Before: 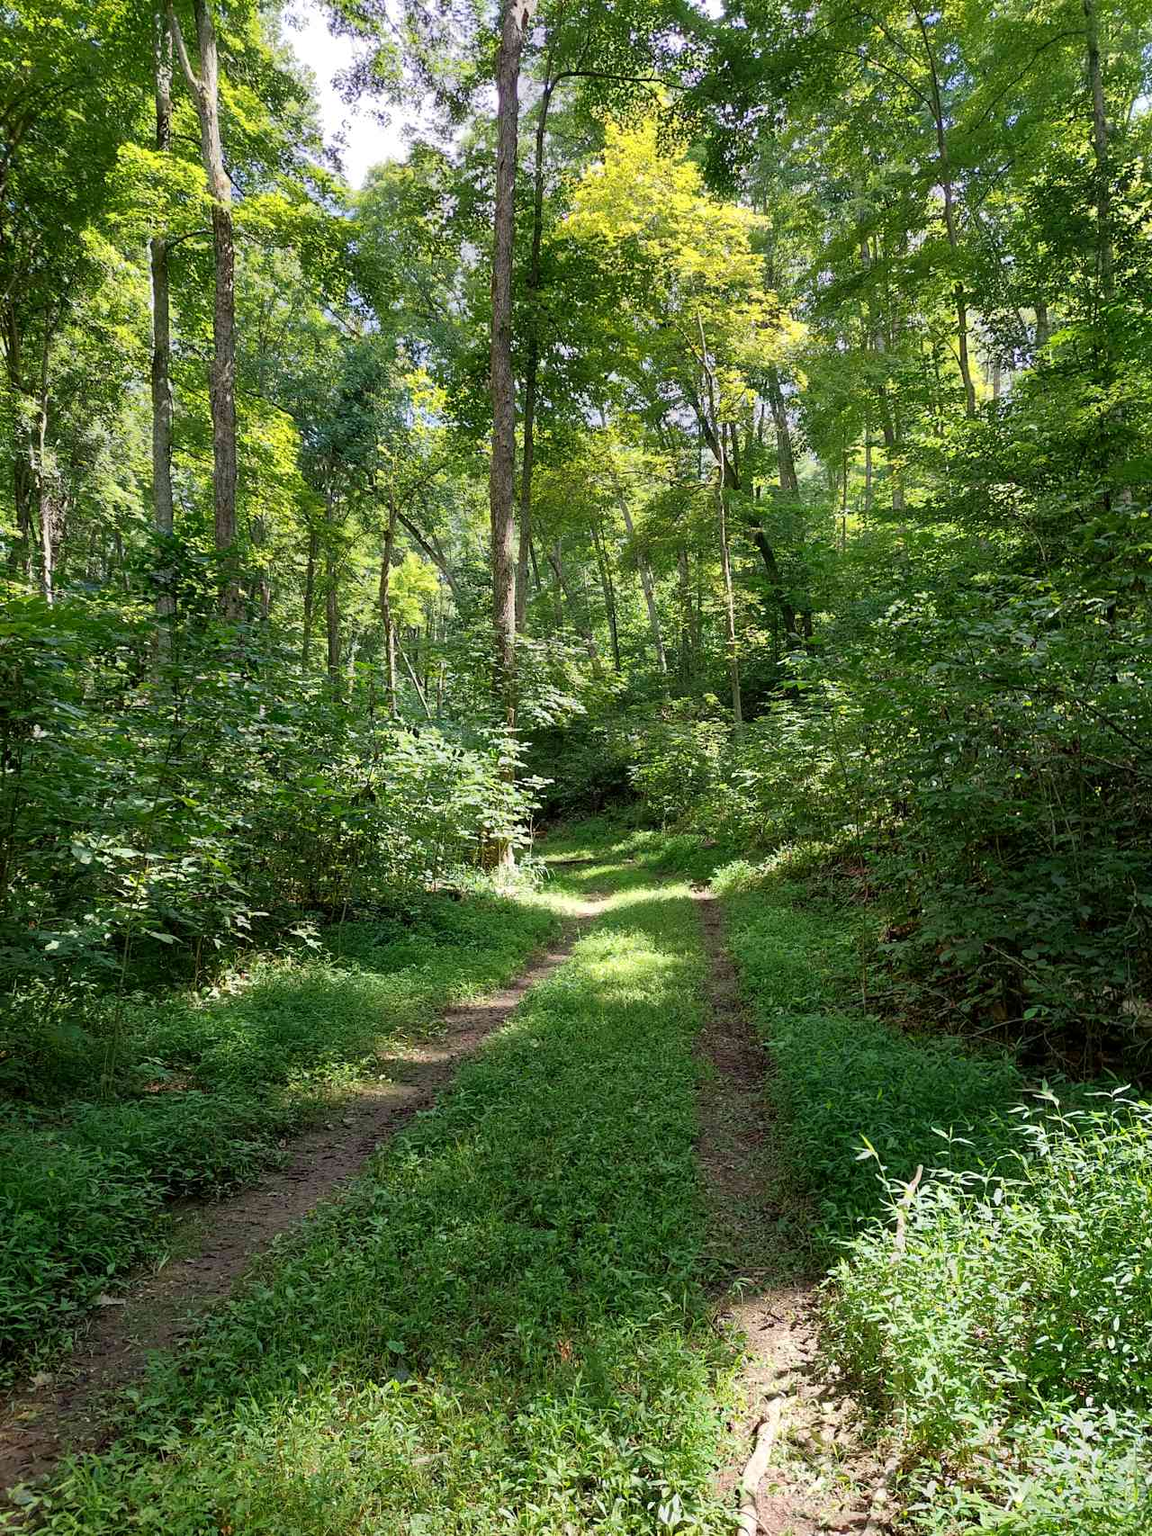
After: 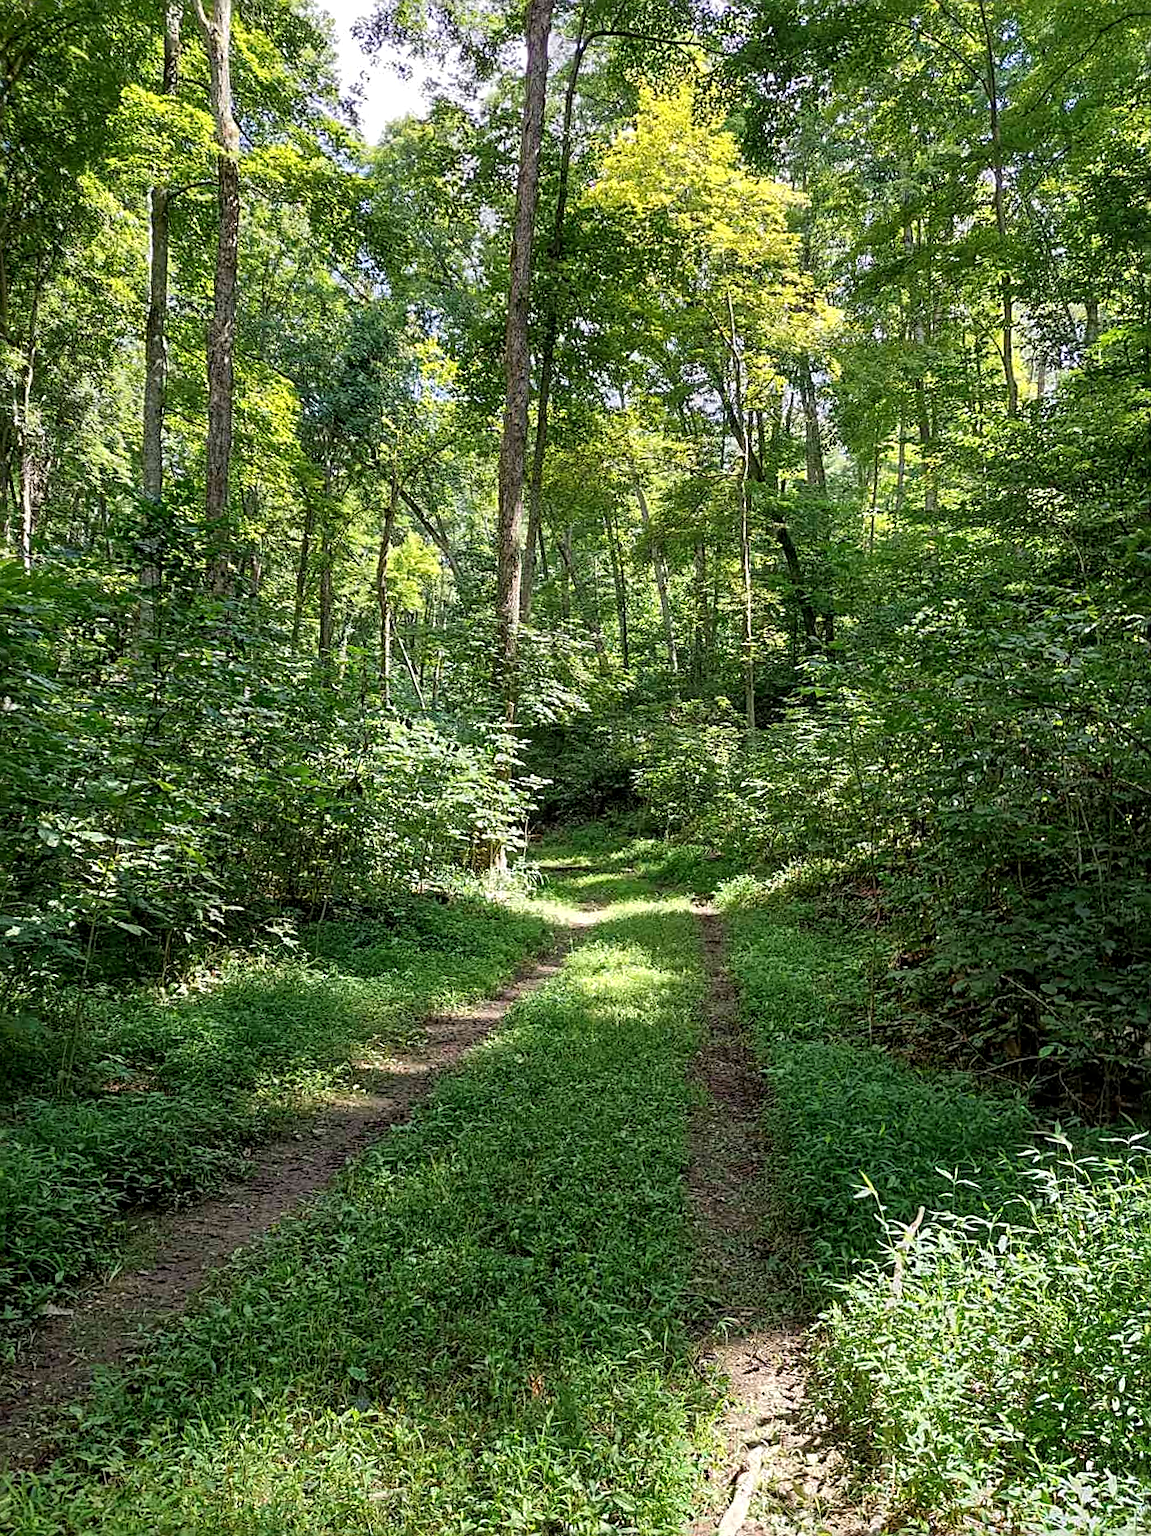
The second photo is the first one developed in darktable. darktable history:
sharpen: radius 2.789
local contrast: on, module defaults
crop and rotate: angle -2.65°
